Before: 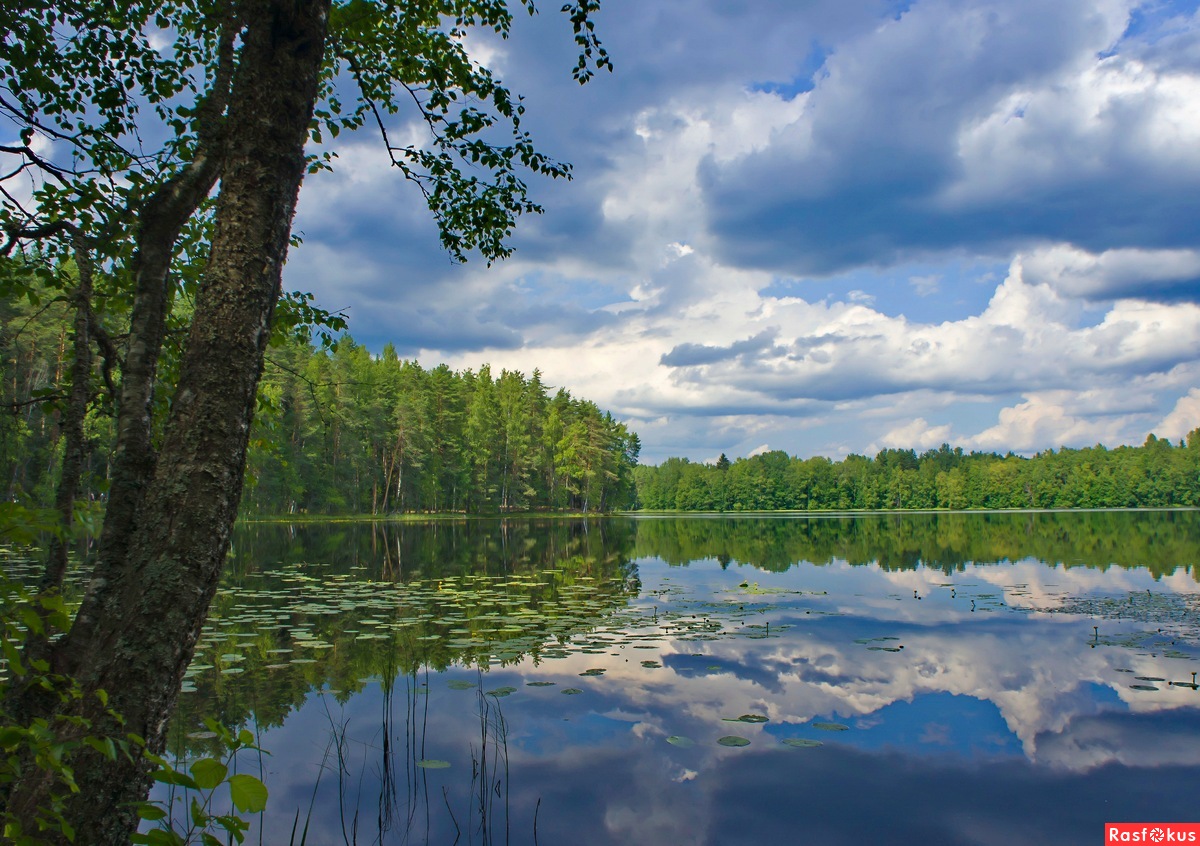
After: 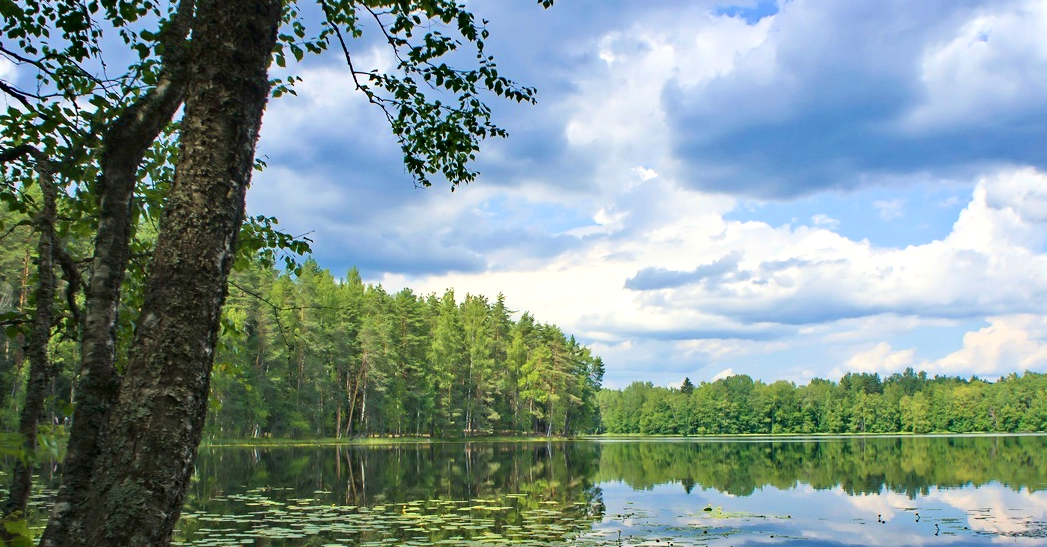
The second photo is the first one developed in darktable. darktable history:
crop: left 3.062%, top 9%, right 9.613%, bottom 26.272%
exposure: exposure 0.373 EV, compensate exposure bias true, compensate highlight preservation false
tone curve: curves: ch0 [(0, 0) (0.004, 0.001) (0.133, 0.112) (0.325, 0.362) (0.832, 0.893) (1, 1)], color space Lab, independent channels, preserve colors none
